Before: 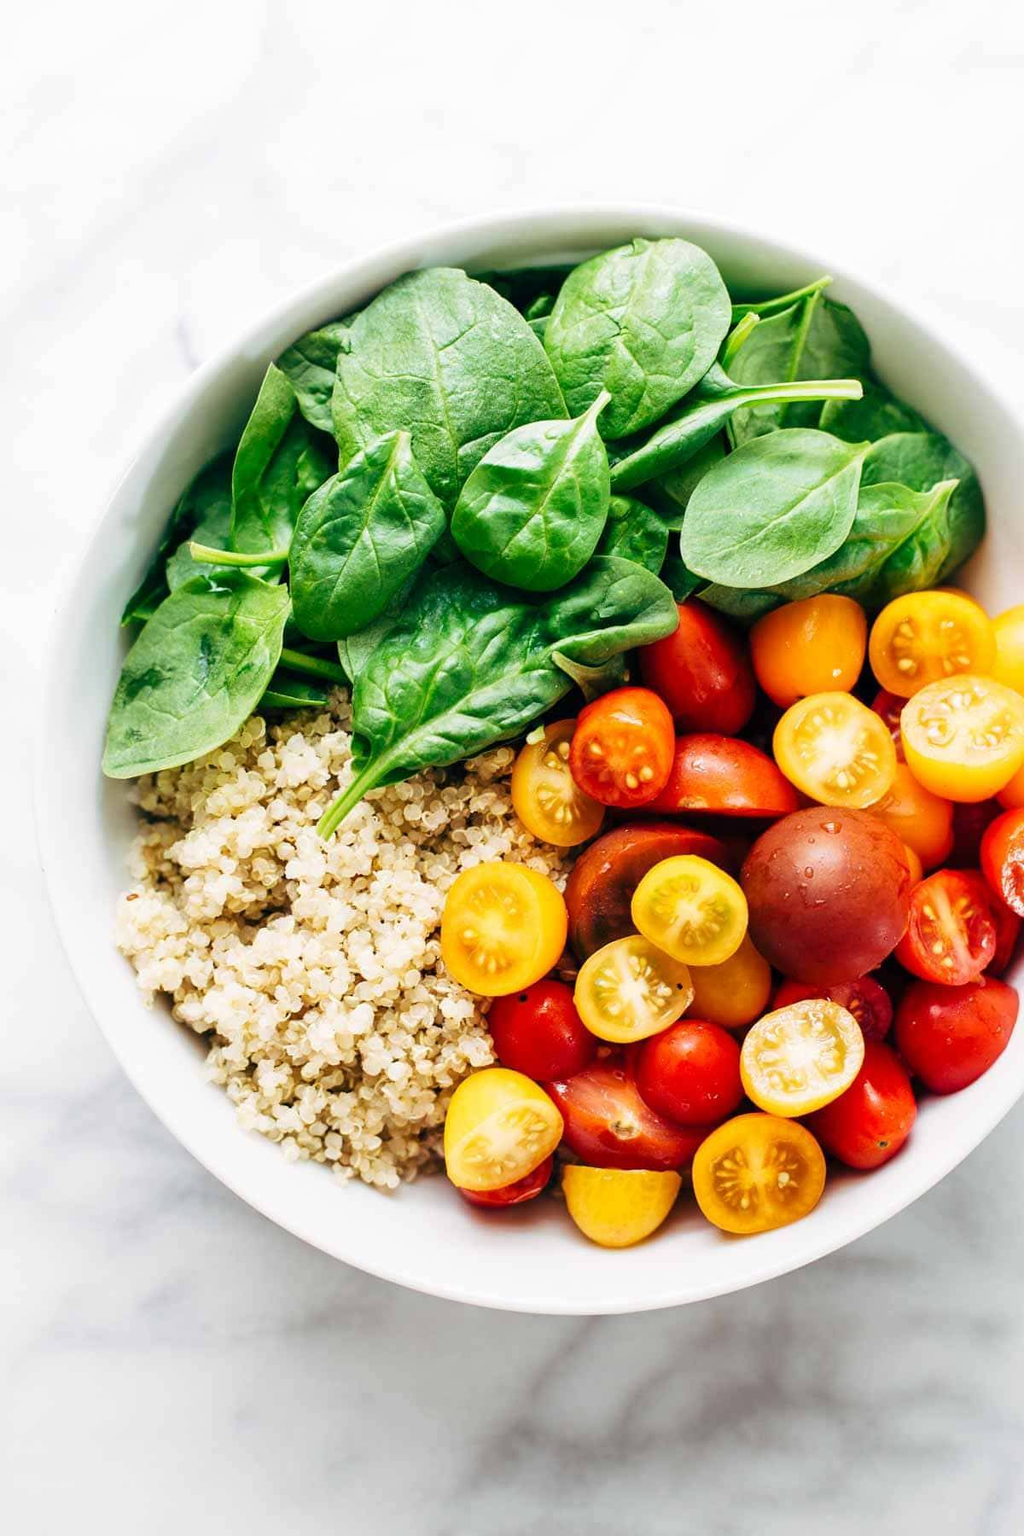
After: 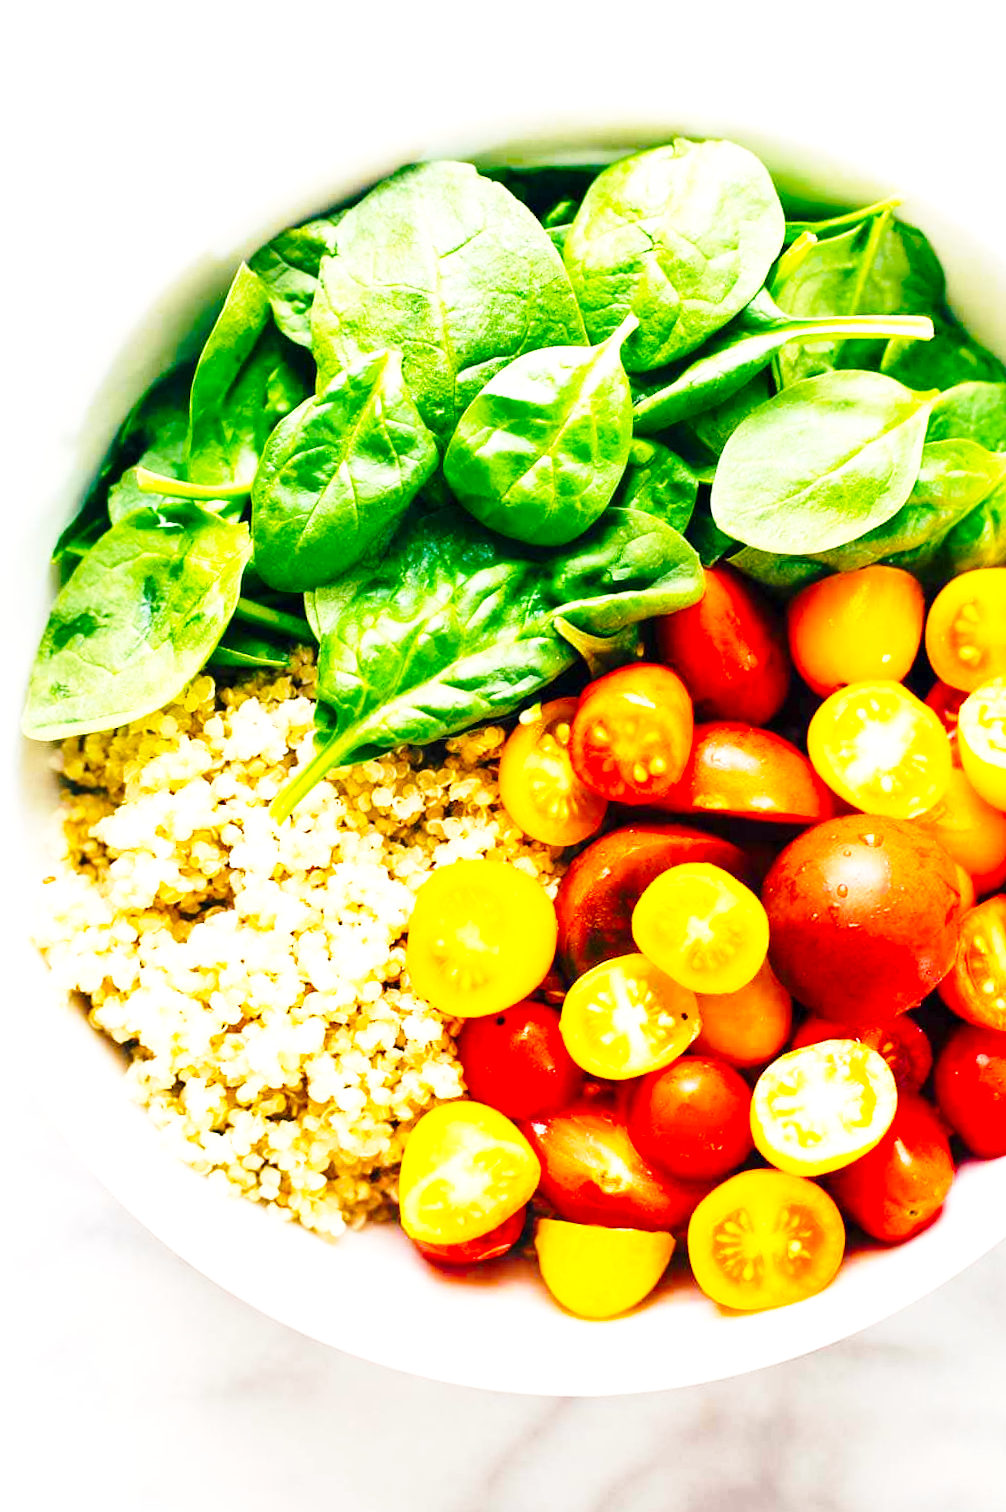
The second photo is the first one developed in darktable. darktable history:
crop and rotate: angle -2.87°, left 5.2%, top 5.231%, right 4.718%, bottom 4.525%
exposure: exposure 0.601 EV, compensate highlight preservation false
color balance rgb: highlights gain › chroma 1.618%, highlights gain › hue 56.69°, perceptual saturation grading › global saturation 25.262%, global vibrance 24.256%
base curve: curves: ch0 [(0, 0) (0.028, 0.03) (0.121, 0.232) (0.46, 0.748) (0.859, 0.968) (1, 1)], preserve colors none
